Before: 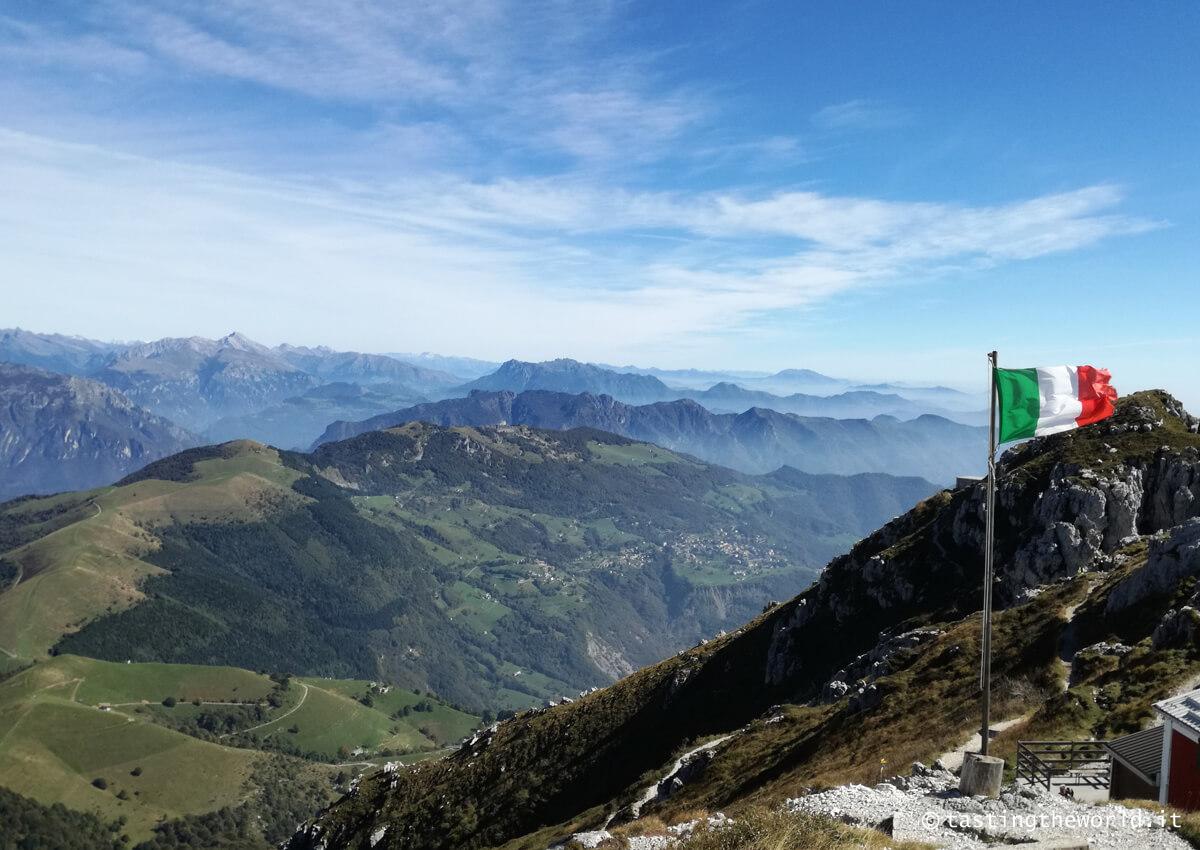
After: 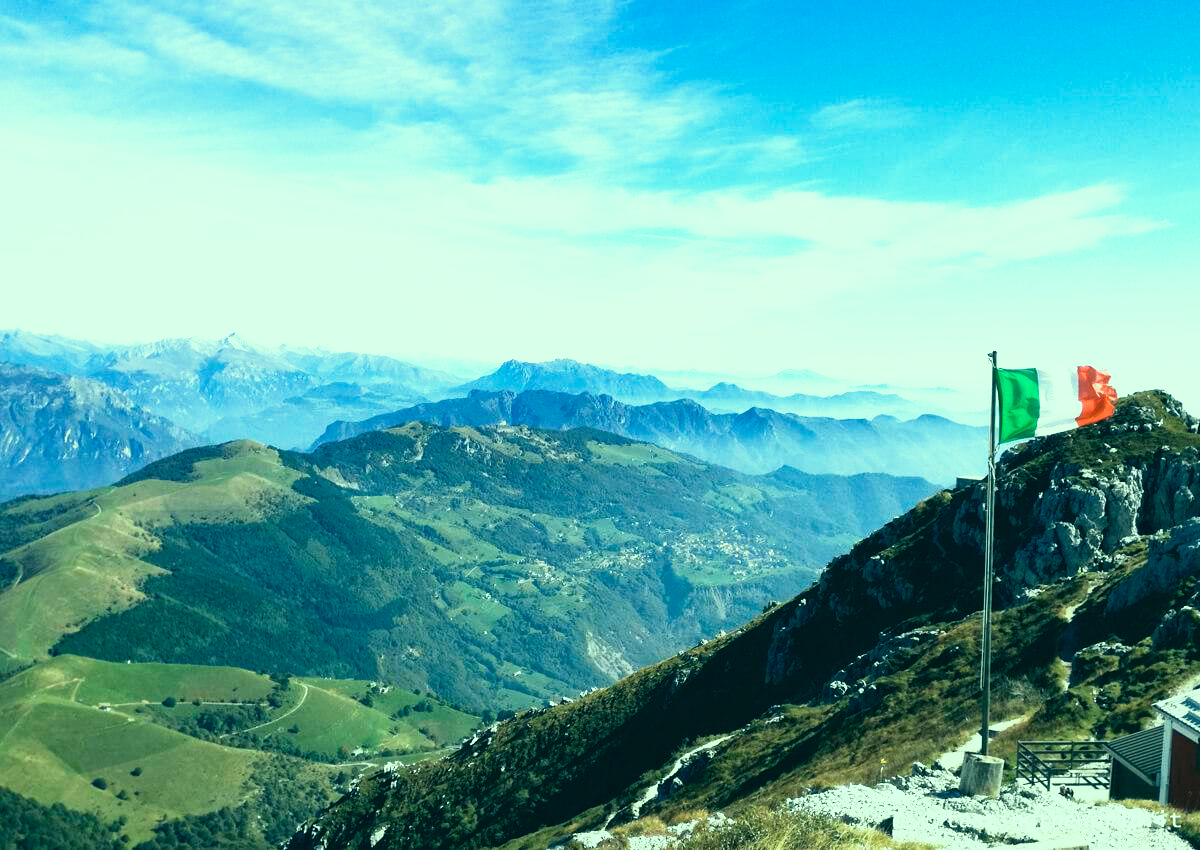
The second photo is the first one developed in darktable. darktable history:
color correction: highlights a* -20.08, highlights b* 9.8, shadows a* -20.4, shadows b* -10.76
base curve: curves: ch0 [(0, 0) (0.495, 0.917) (1, 1)], preserve colors none
white balance: red 1.009, blue 0.985
